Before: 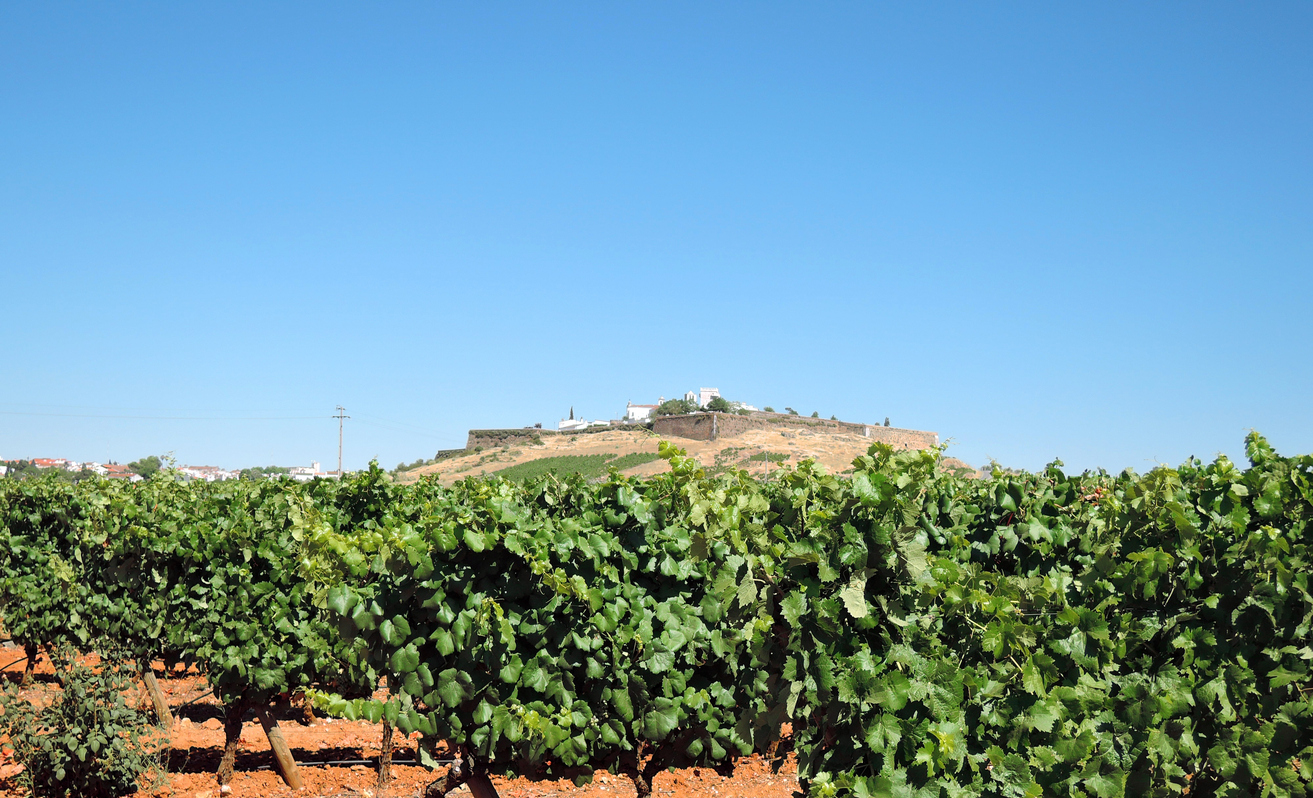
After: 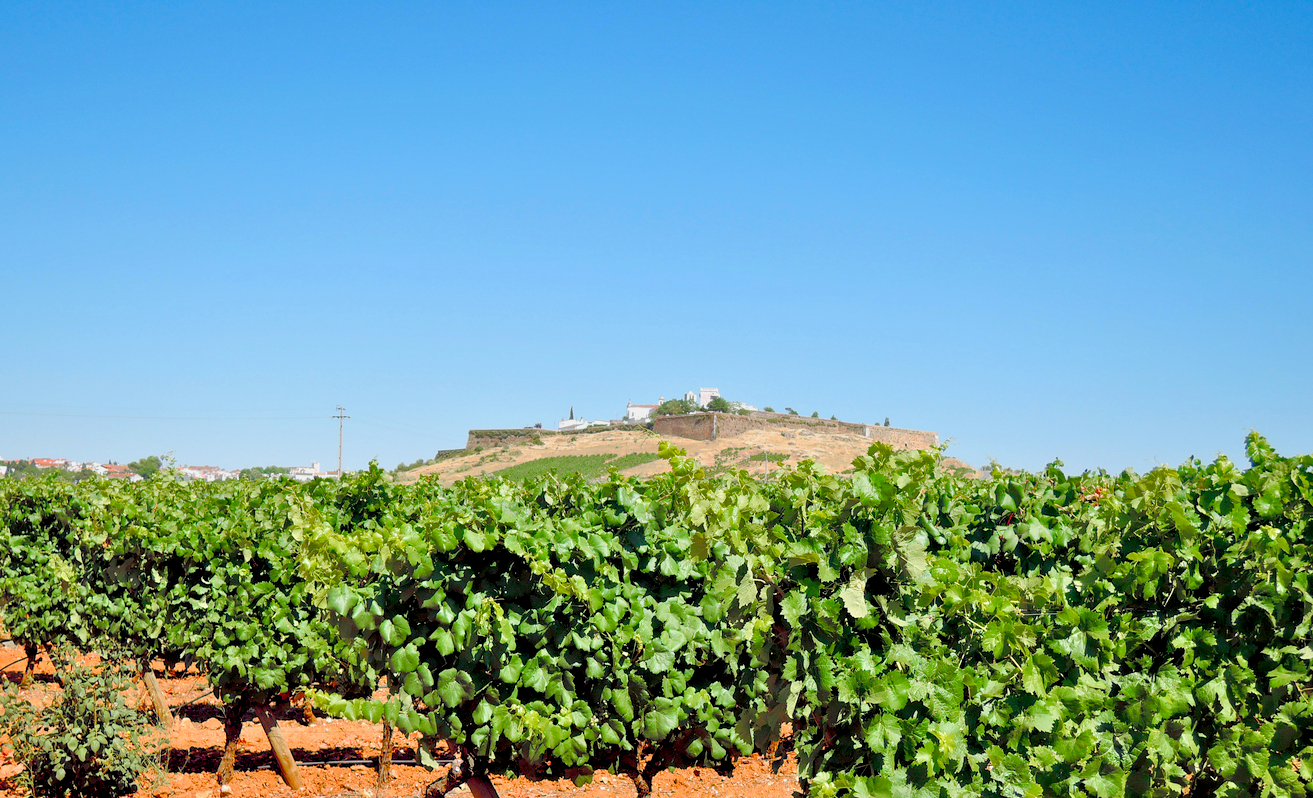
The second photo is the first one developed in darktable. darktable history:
color balance rgb: global offset › luminance -0.5%, perceptual saturation grading › highlights -17.77%, perceptual saturation grading › mid-tones 33.1%, perceptual saturation grading › shadows 50.52%, perceptual brilliance grading › highlights 10.8%, perceptual brilliance grading › shadows -10.8%, global vibrance 24.22%, contrast -25%
tone equalizer: -7 EV 0.15 EV, -6 EV 0.6 EV, -5 EV 1.15 EV, -4 EV 1.33 EV, -3 EV 1.15 EV, -2 EV 0.6 EV, -1 EV 0.15 EV, mask exposure compensation -0.5 EV
